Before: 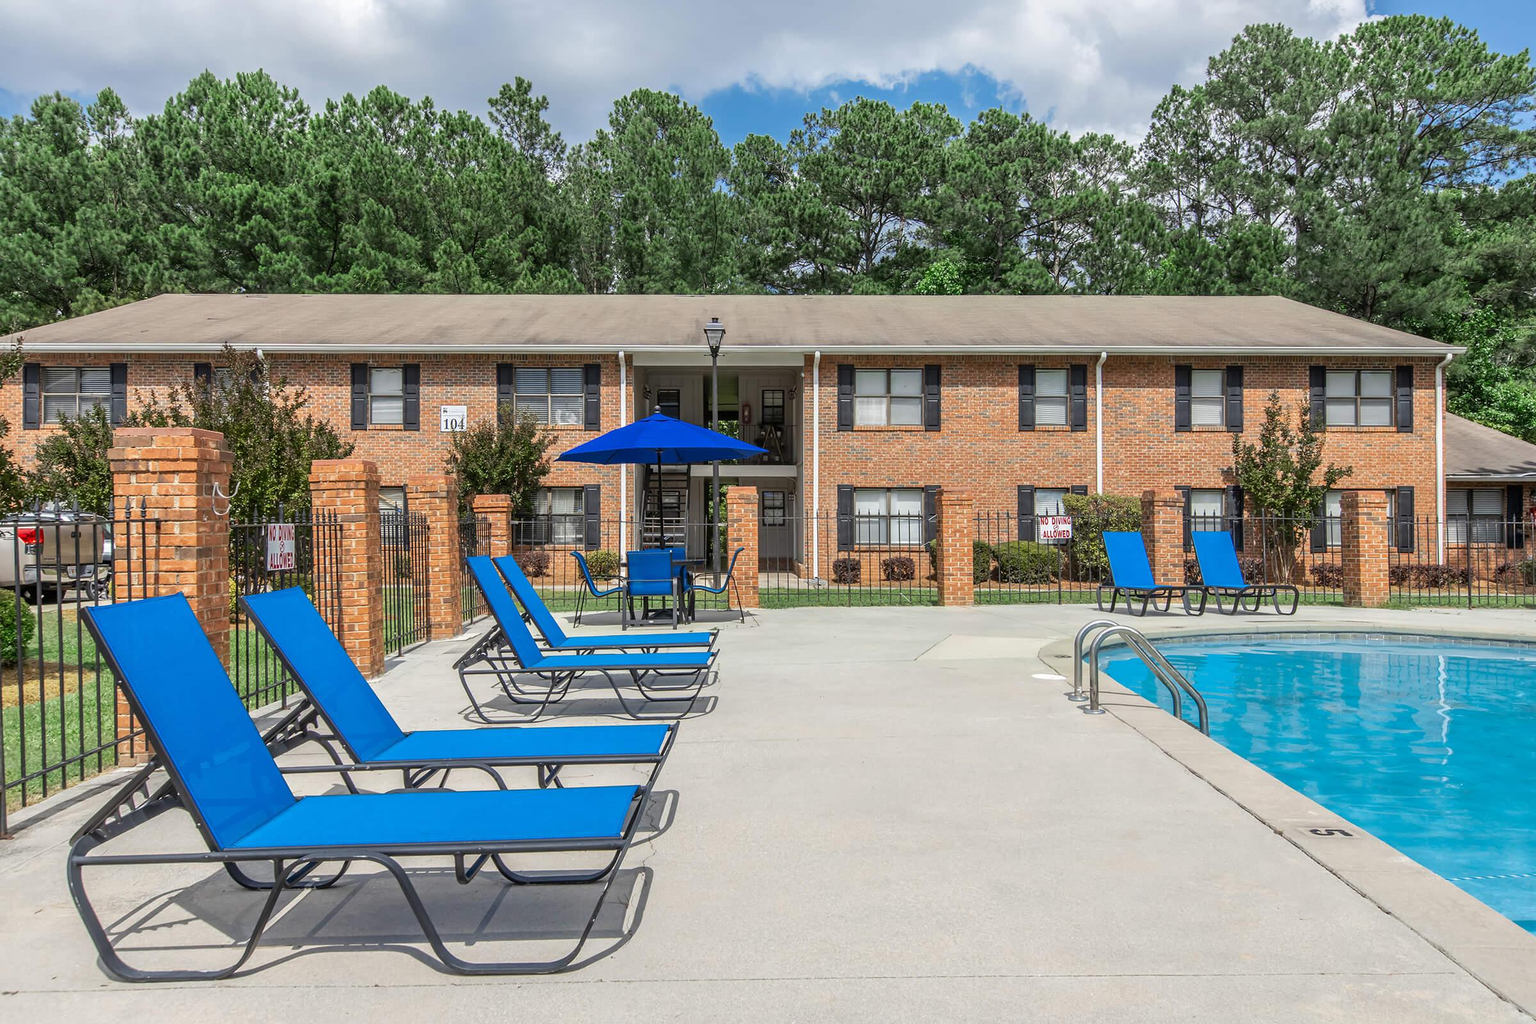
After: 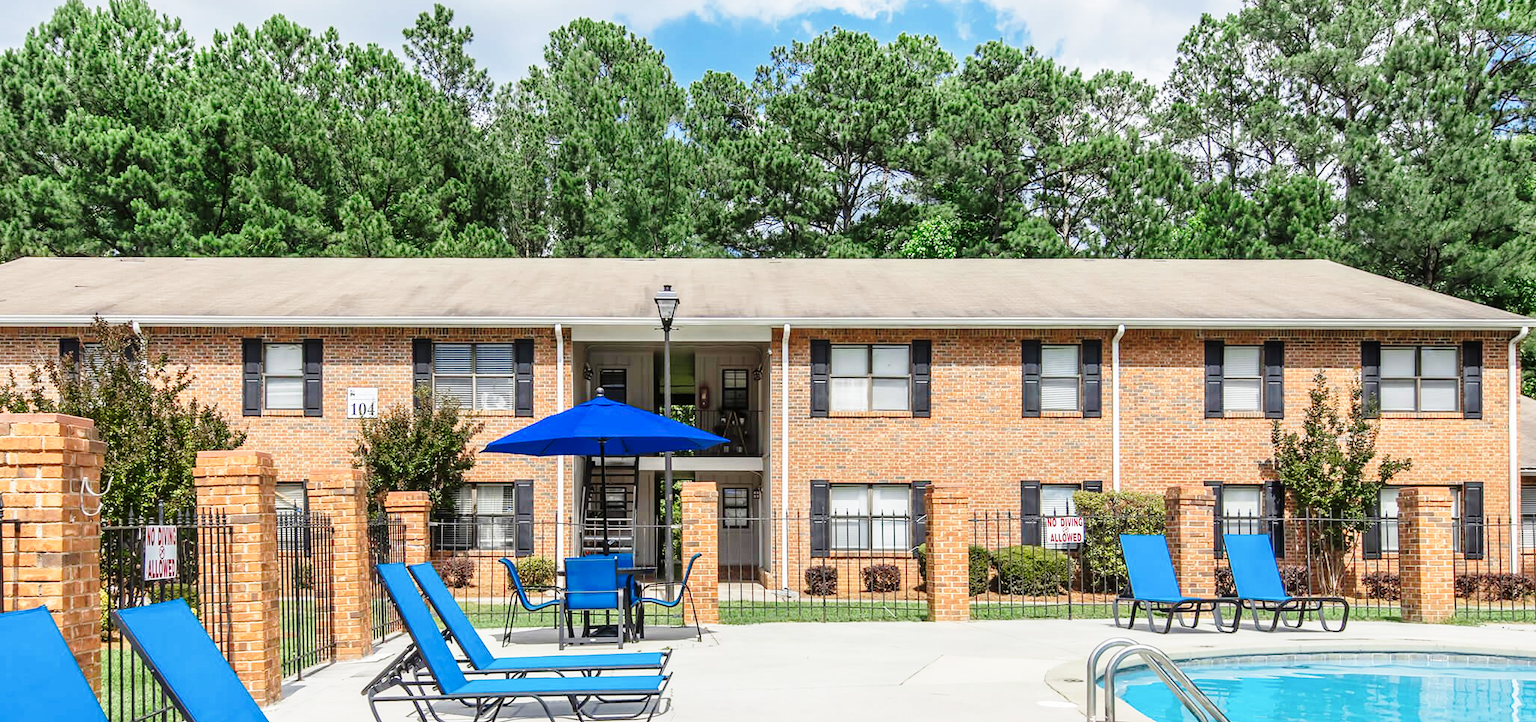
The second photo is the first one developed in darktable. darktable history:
crop and rotate: left 9.345%, top 7.22%, right 4.982%, bottom 32.331%
tone equalizer: on, module defaults
base curve: curves: ch0 [(0, 0) (0.028, 0.03) (0.121, 0.232) (0.46, 0.748) (0.859, 0.968) (1, 1)], preserve colors none
